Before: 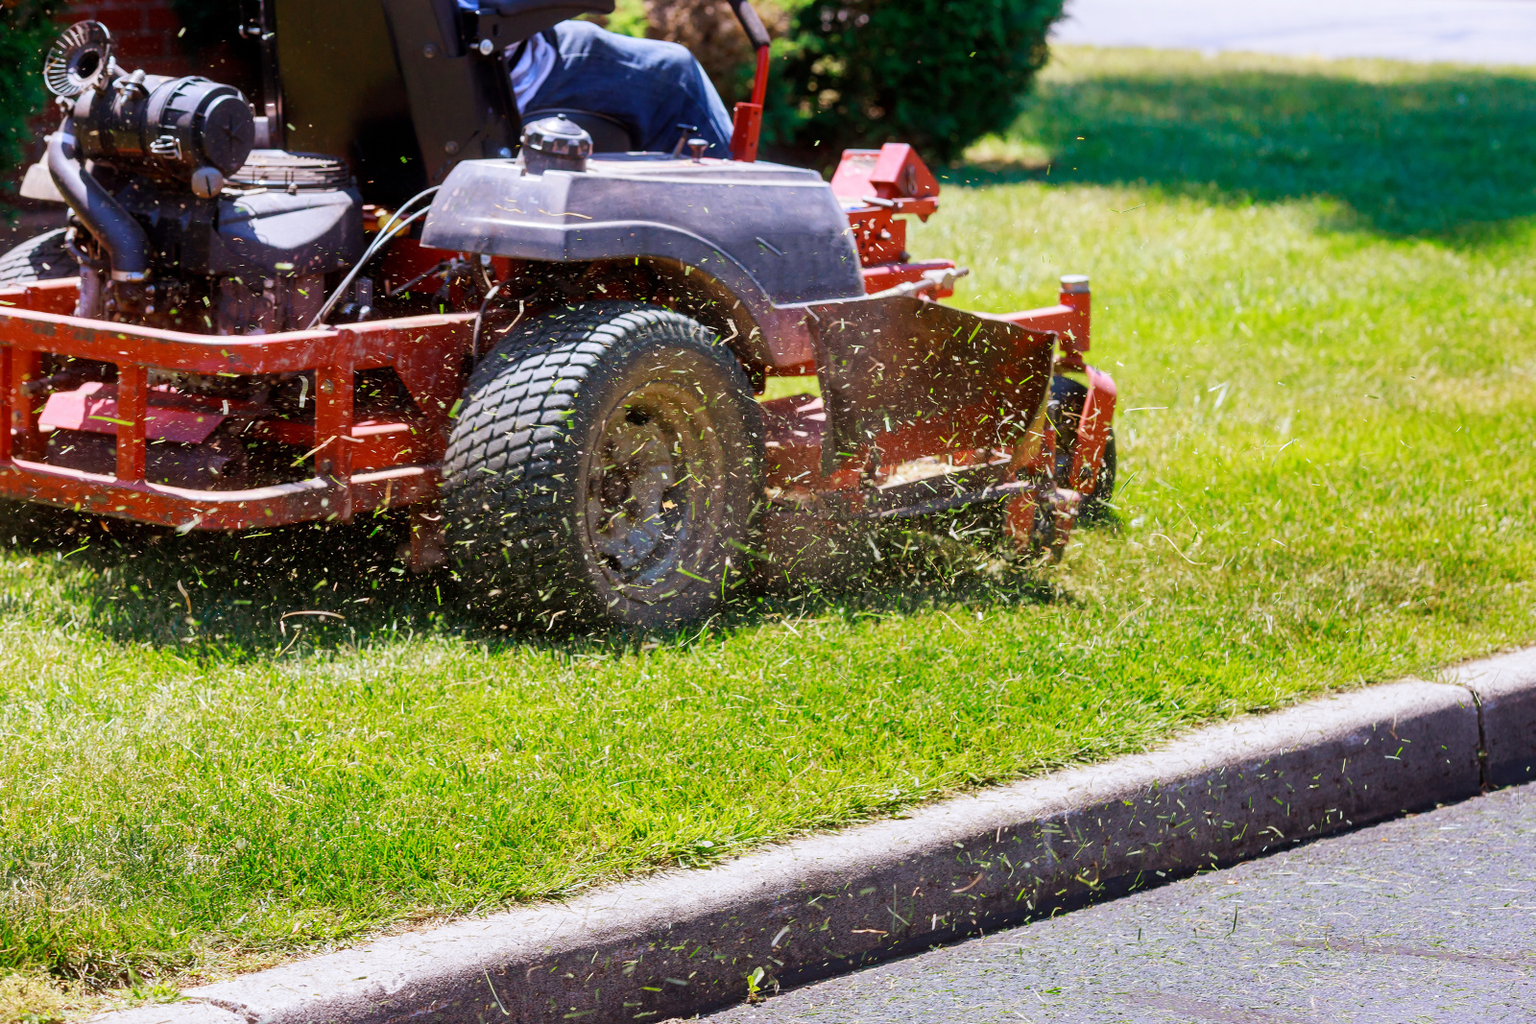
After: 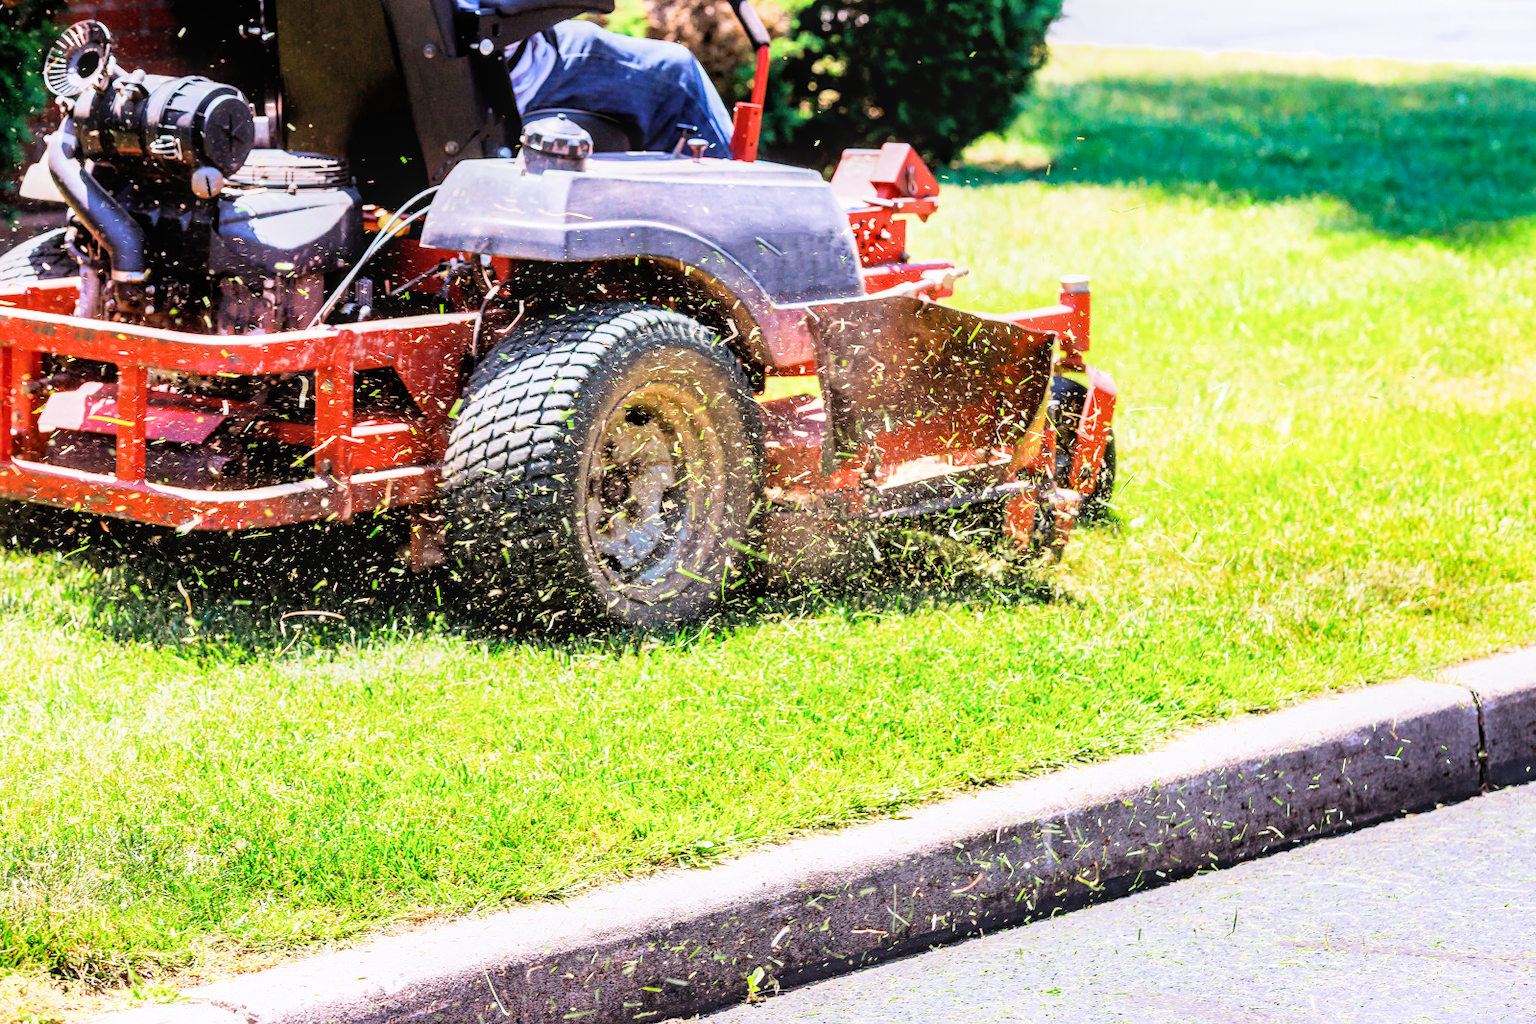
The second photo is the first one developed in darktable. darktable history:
local contrast: on, module defaults
filmic rgb: black relative exposure -5 EV, hardness 2.88, contrast 1.4
exposure: black level correction 0, exposure 1.5 EV, compensate exposure bias true, compensate highlight preservation false
color balance rgb: global vibrance 10%
